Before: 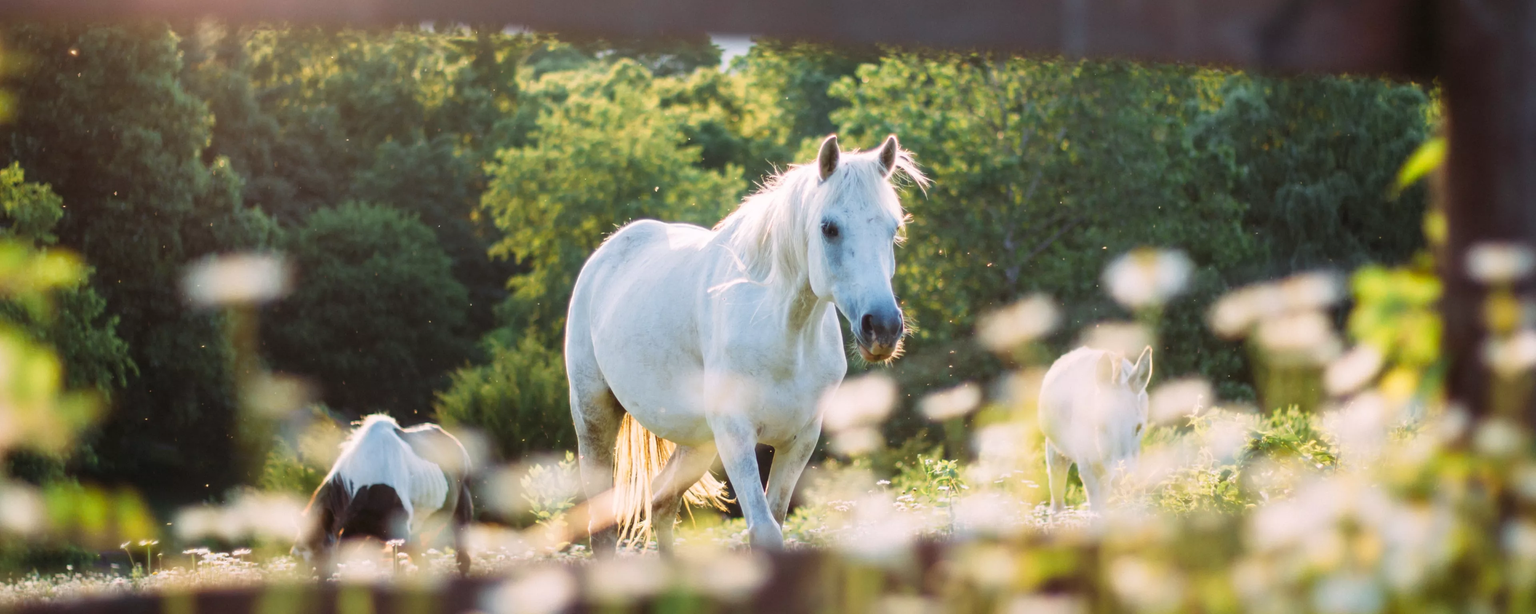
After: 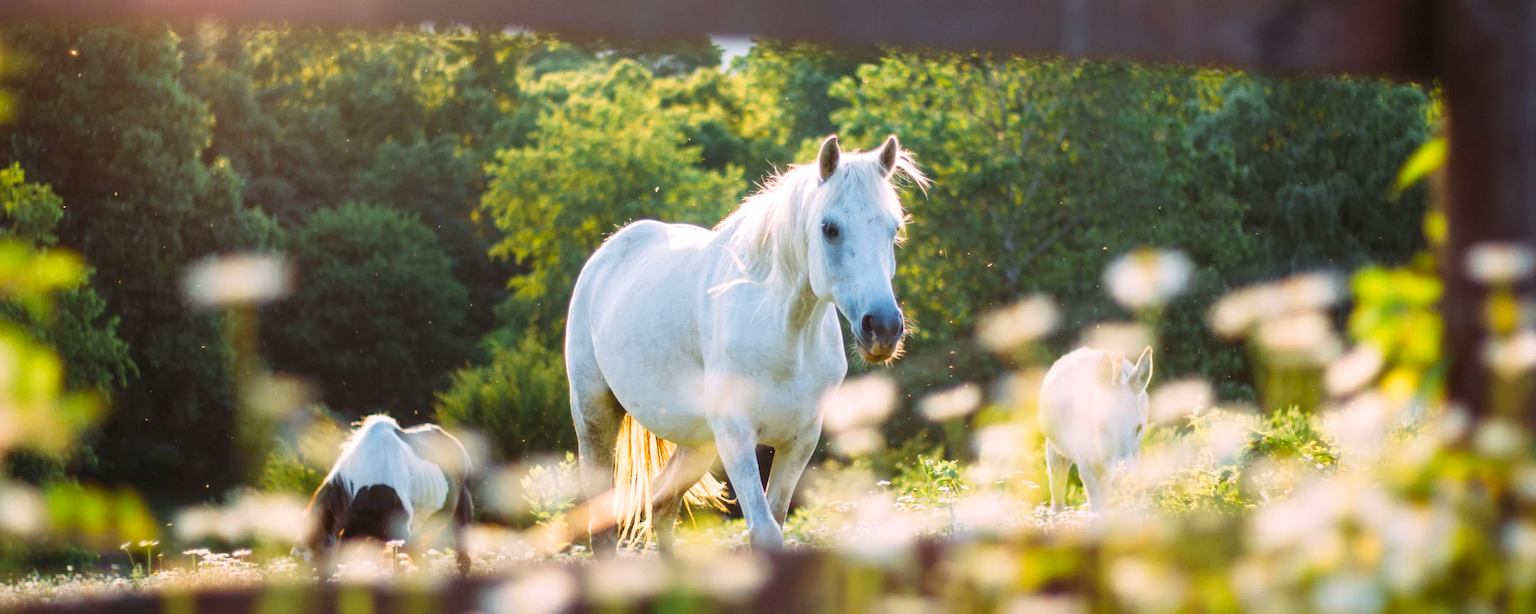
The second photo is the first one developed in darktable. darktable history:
color zones: curves: ch1 [(0, 0.523) (0.143, 0.545) (0.286, 0.52) (0.429, 0.506) (0.571, 0.503) (0.714, 0.503) (0.857, 0.508) (1, 0.523)]
color balance rgb: linear chroma grading › global chroma 3.45%, perceptual saturation grading › global saturation 11.24%, perceptual brilliance grading › global brilliance 3.04%, global vibrance 2.8%
